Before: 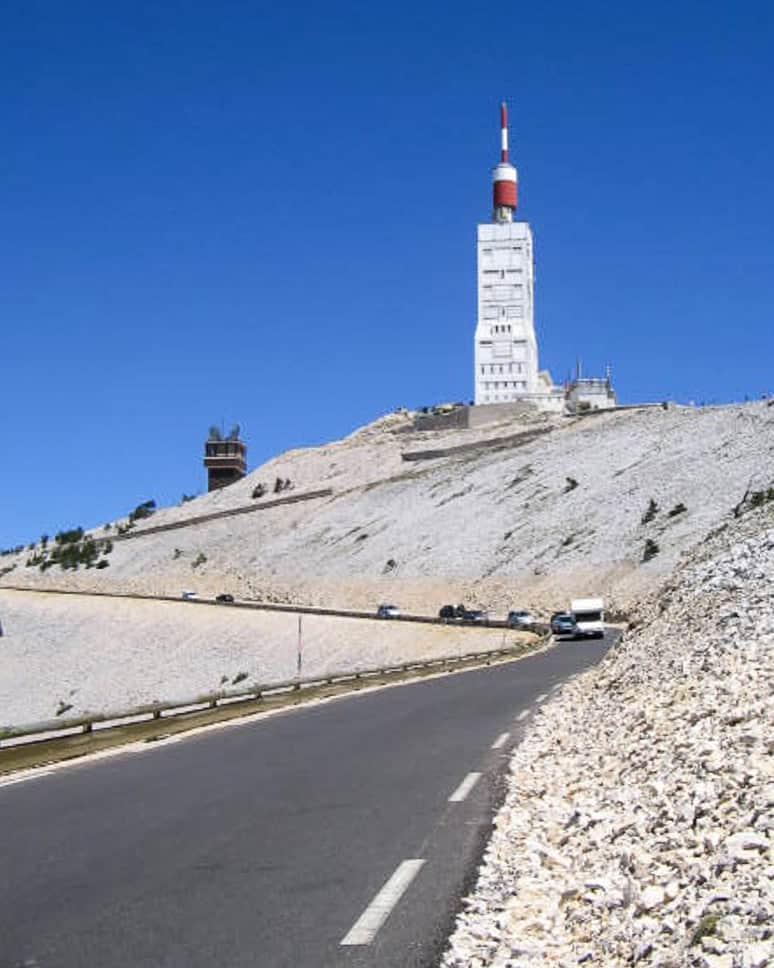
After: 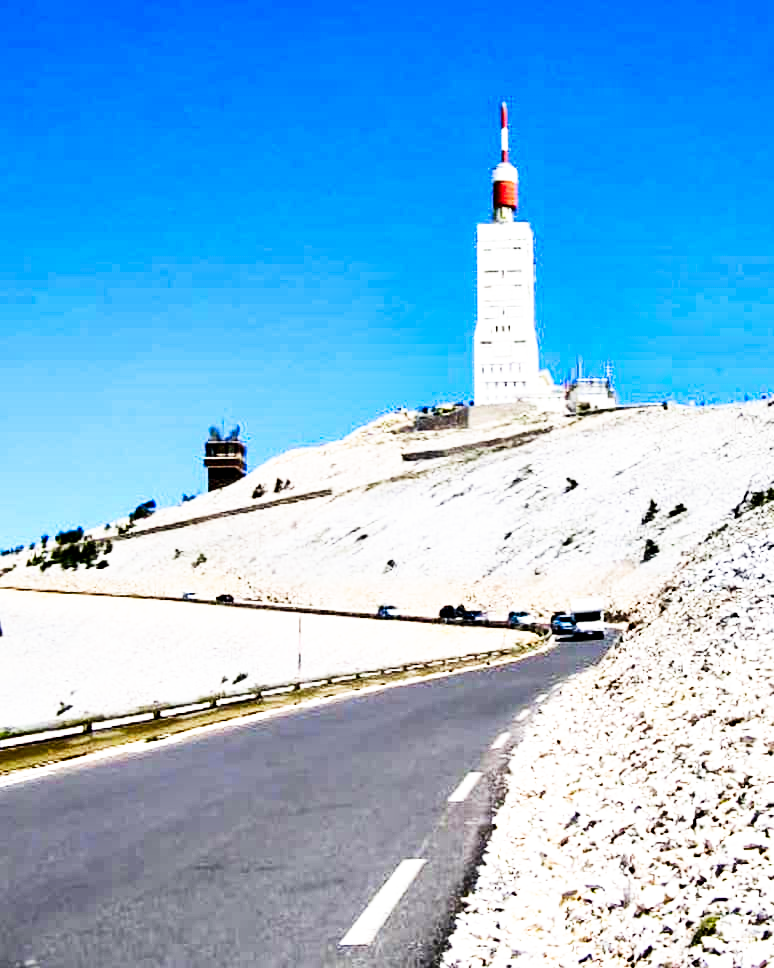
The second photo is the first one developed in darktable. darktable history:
contrast brightness saturation: contrast 0.083, saturation 0.205
base curve: curves: ch0 [(0, 0) (0.007, 0.004) (0.027, 0.03) (0.046, 0.07) (0.207, 0.54) (0.442, 0.872) (0.673, 0.972) (1, 1)], preserve colors none
contrast equalizer: y [[0.6 ×6], [0.55 ×6], [0 ×6], [0 ×6], [0 ×6]]
